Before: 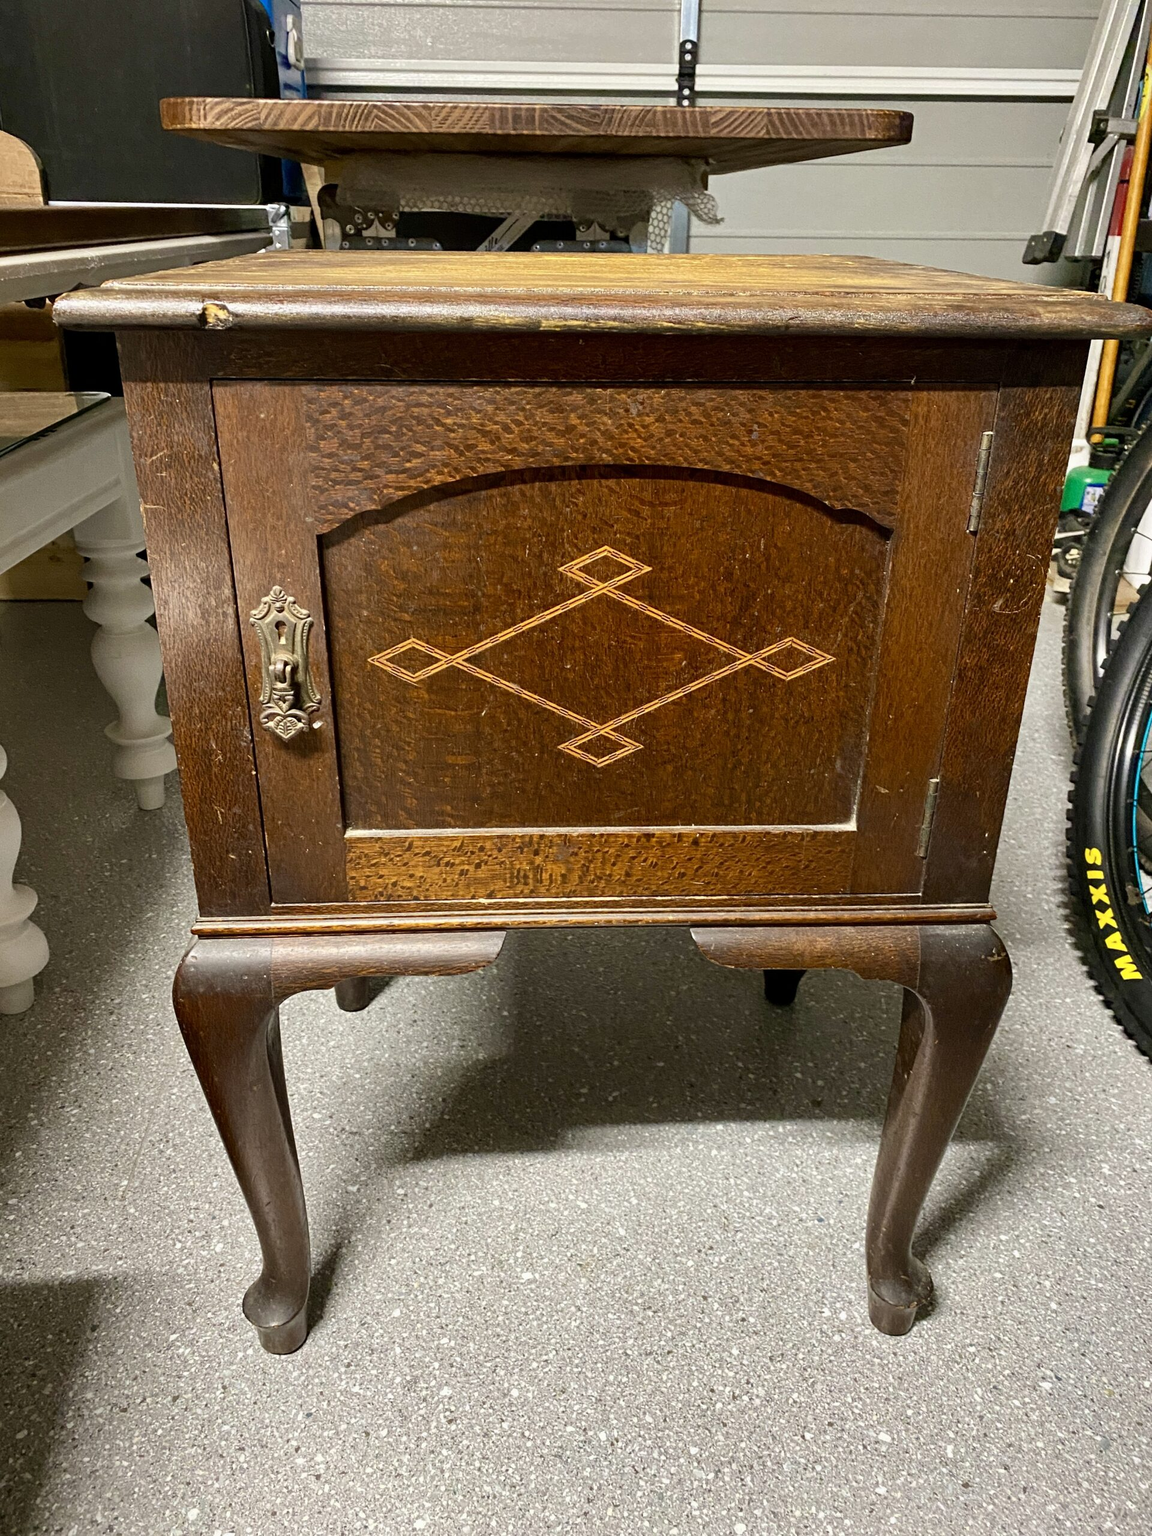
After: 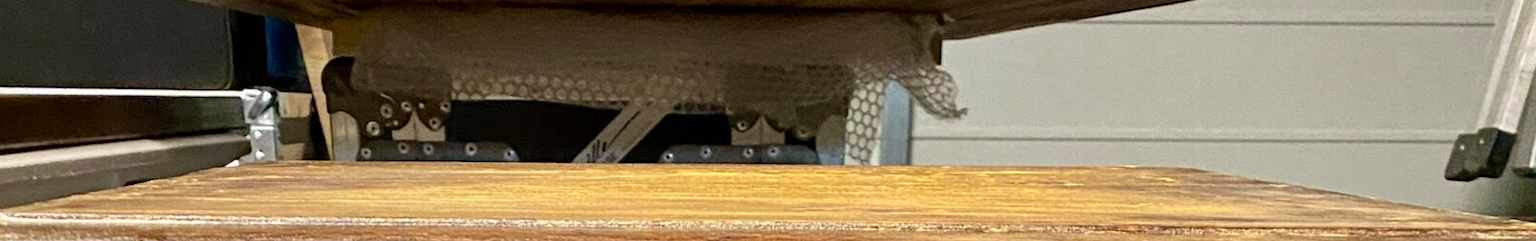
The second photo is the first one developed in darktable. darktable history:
rotate and perspective: rotation 0.192°, lens shift (horizontal) -0.015, crop left 0.005, crop right 0.996, crop top 0.006, crop bottom 0.99
crop and rotate: left 9.644%, top 9.491%, right 6.021%, bottom 80.509%
